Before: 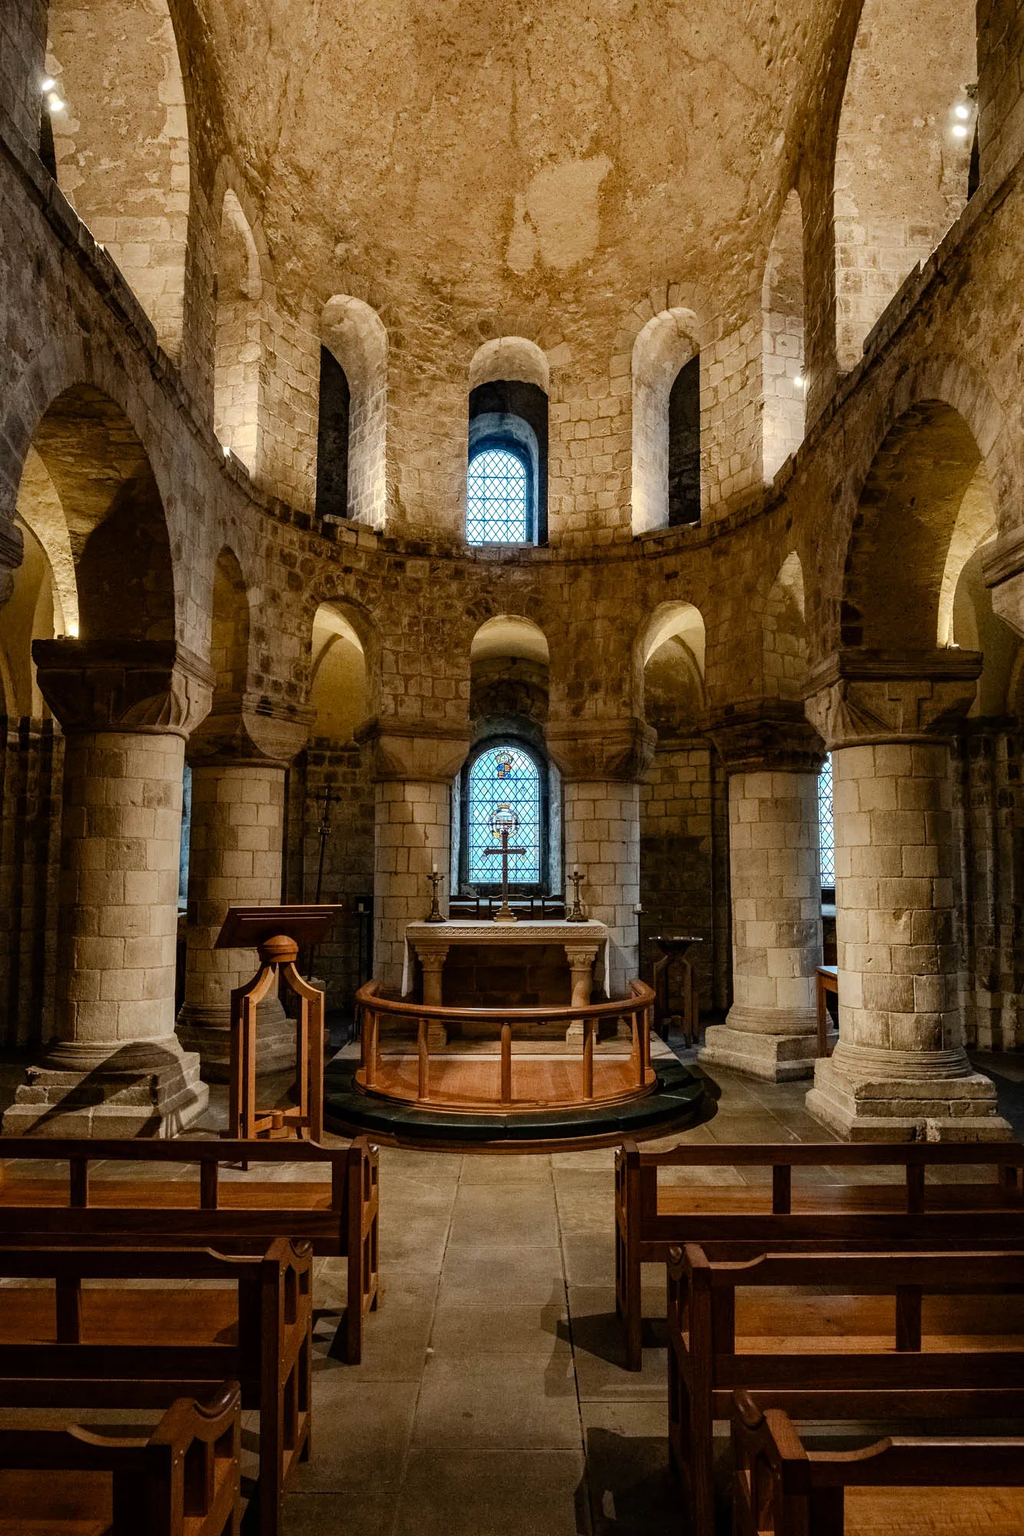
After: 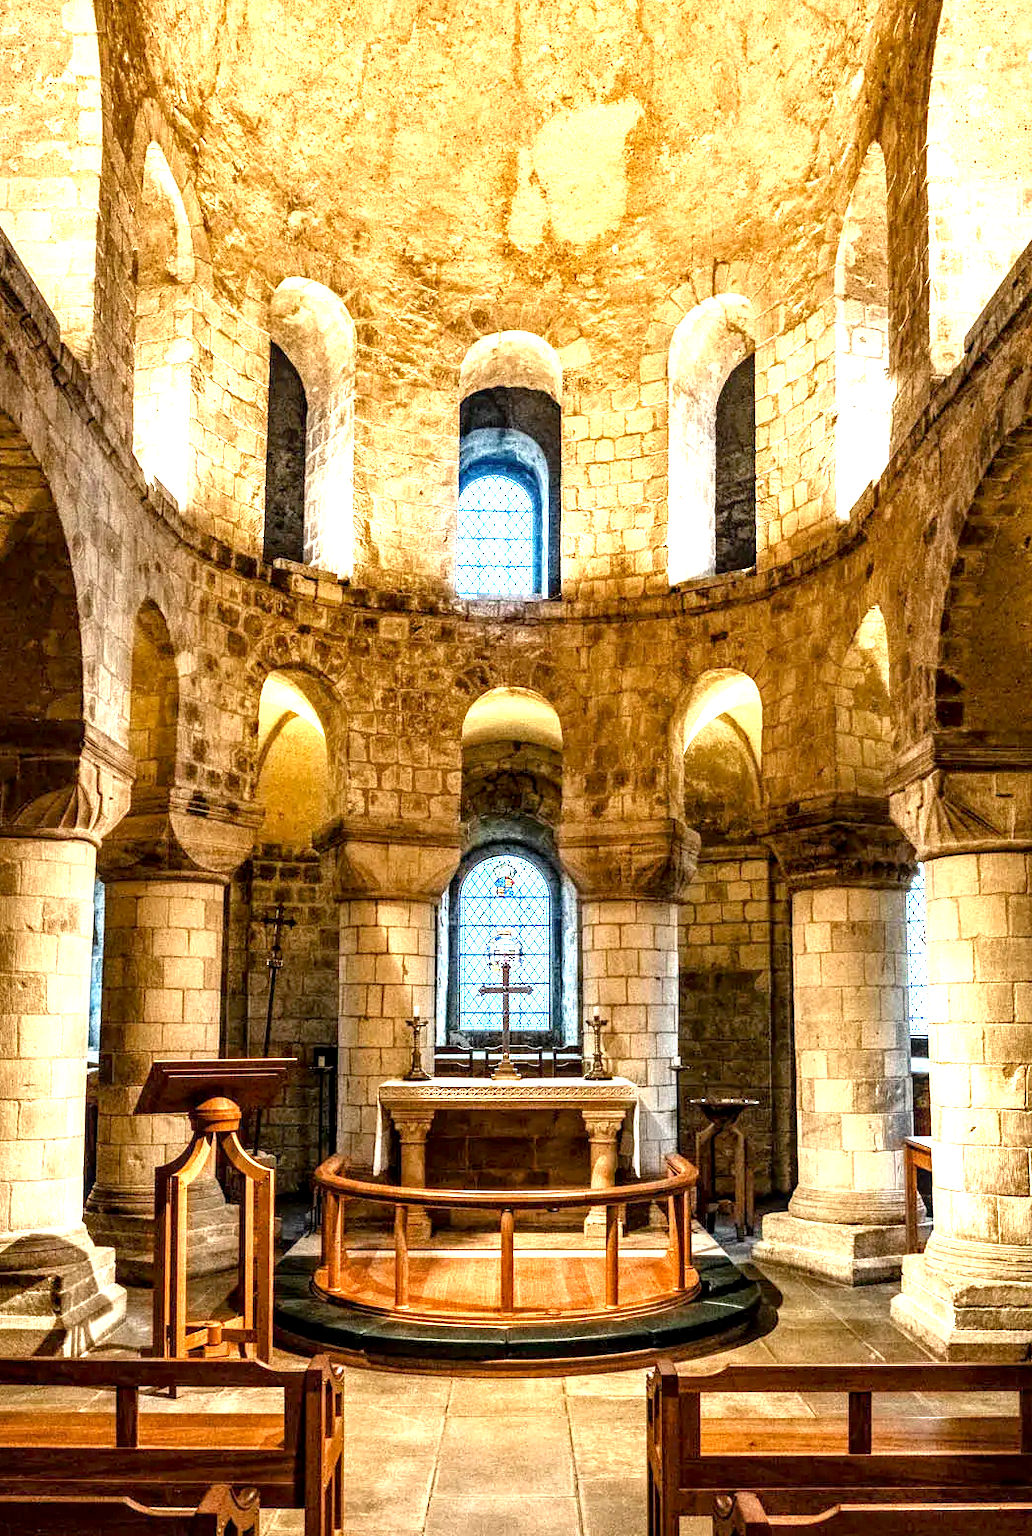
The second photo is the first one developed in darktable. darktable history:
crop and rotate: left 10.77%, top 5.1%, right 10.41%, bottom 16.76%
exposure: black level correction 0.001, exposure 2 EV, compensate highlight preservation false
local contrast: on, module defaults
